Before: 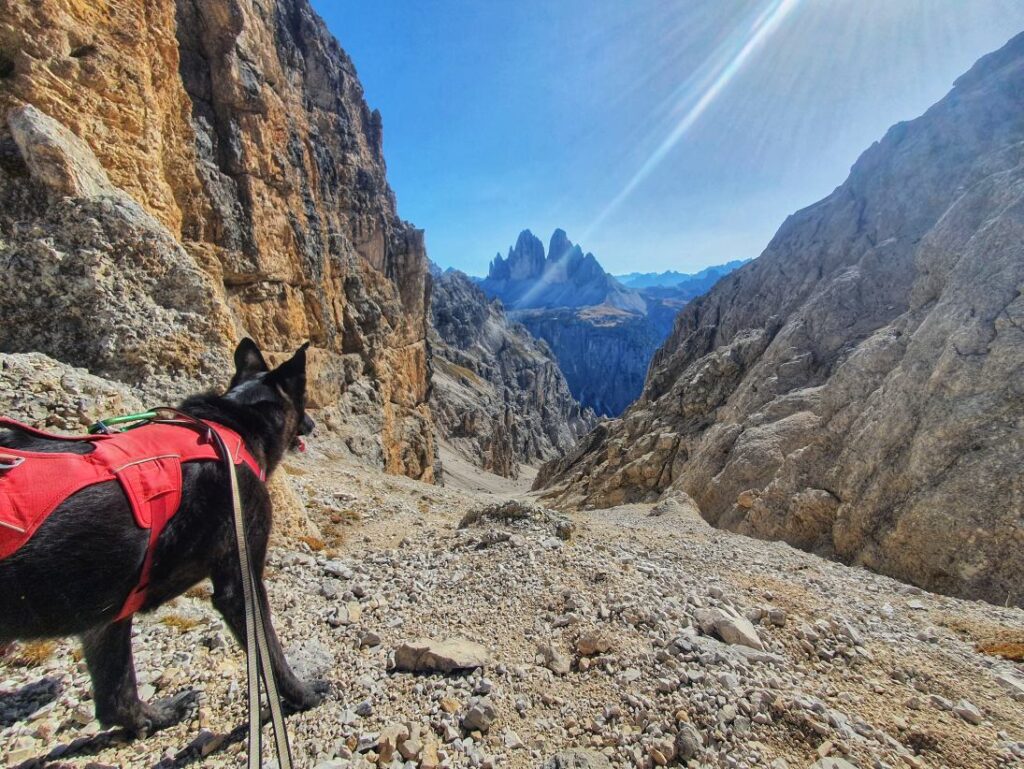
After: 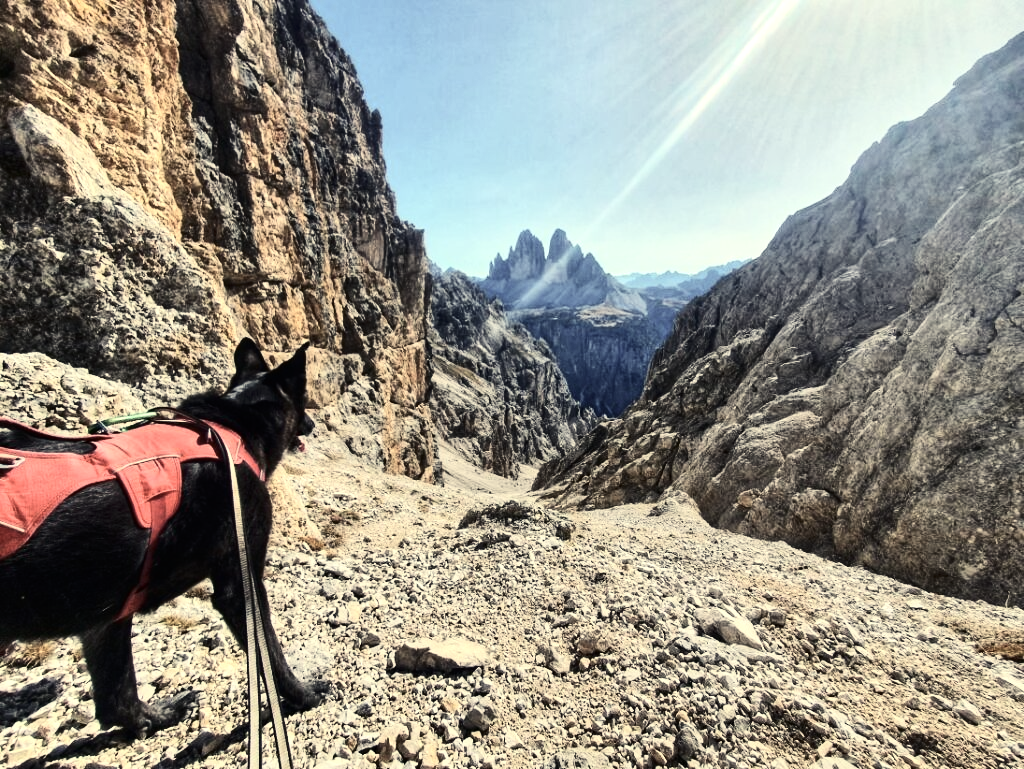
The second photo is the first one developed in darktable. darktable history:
color balance rgb: shadows lift › chroma 2%, shadows lift › hue 263°, highlights gain › chroma 8%, highlights gain › hue 84°, linear chroma grading › global chroma -15%, saturation formula JzAzBz (2021)
tone equalizer: -8 EV -0.75 EV, -7 EV -0.7 EV, -6 EV -0.6 EV, -5 EV -0.4 EV, -3 EV 0.4 EV, -2 EV 0.6 EV, -1 EV 0.7 EV, +0 EV 0.75 EV, edges refinement/feathering 500, mask exposure compensation -1.57 EV, preserve details no
contrast brightness saturation: contrast 0.25, saturation -0.31
